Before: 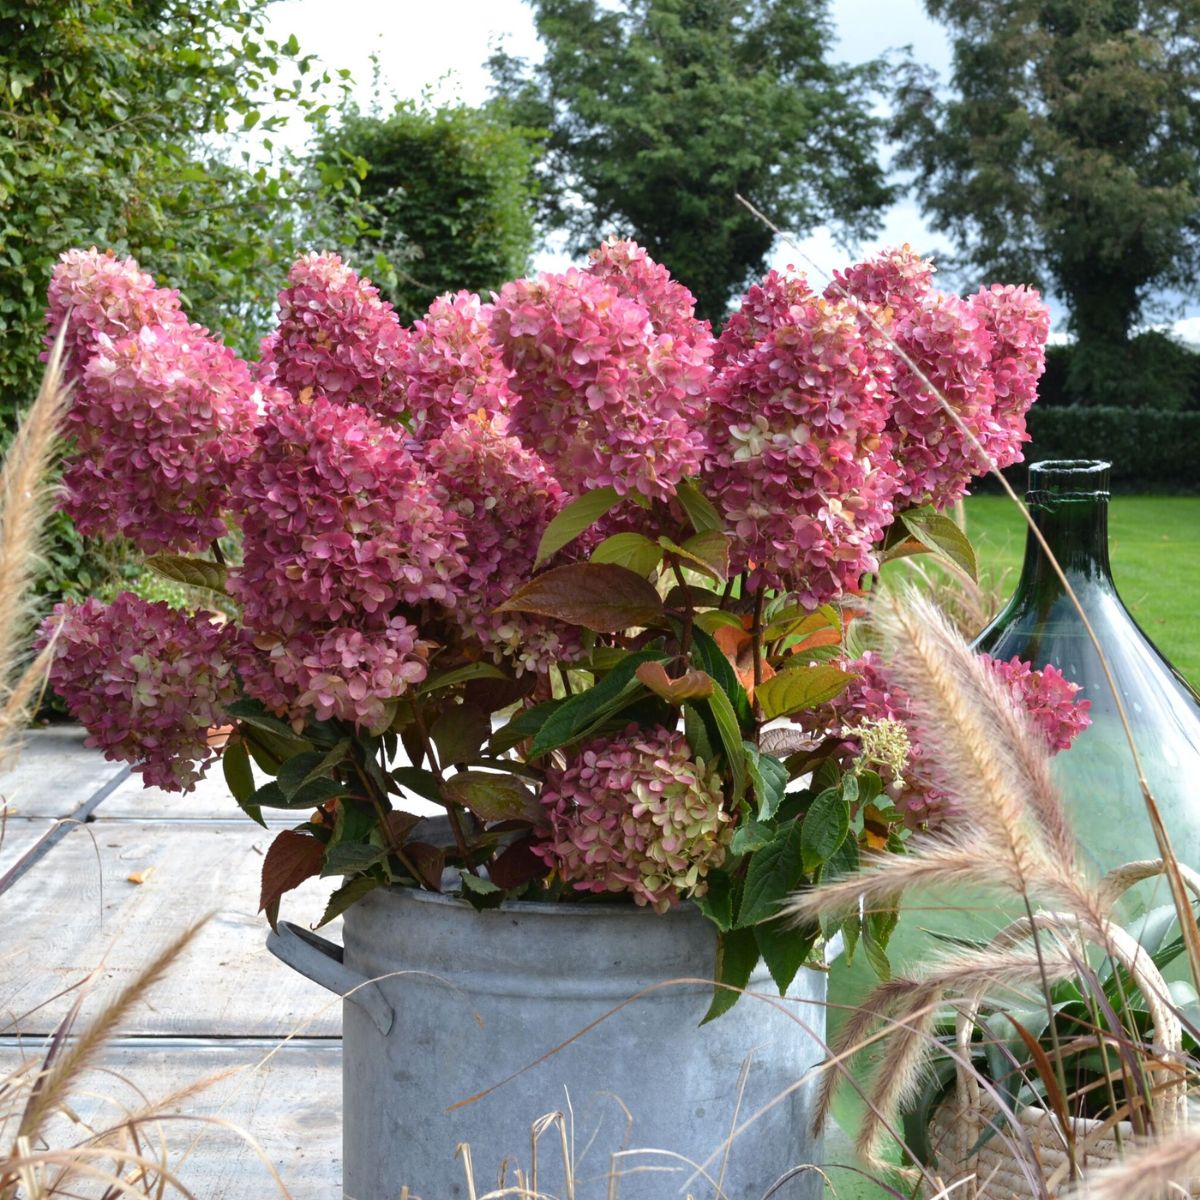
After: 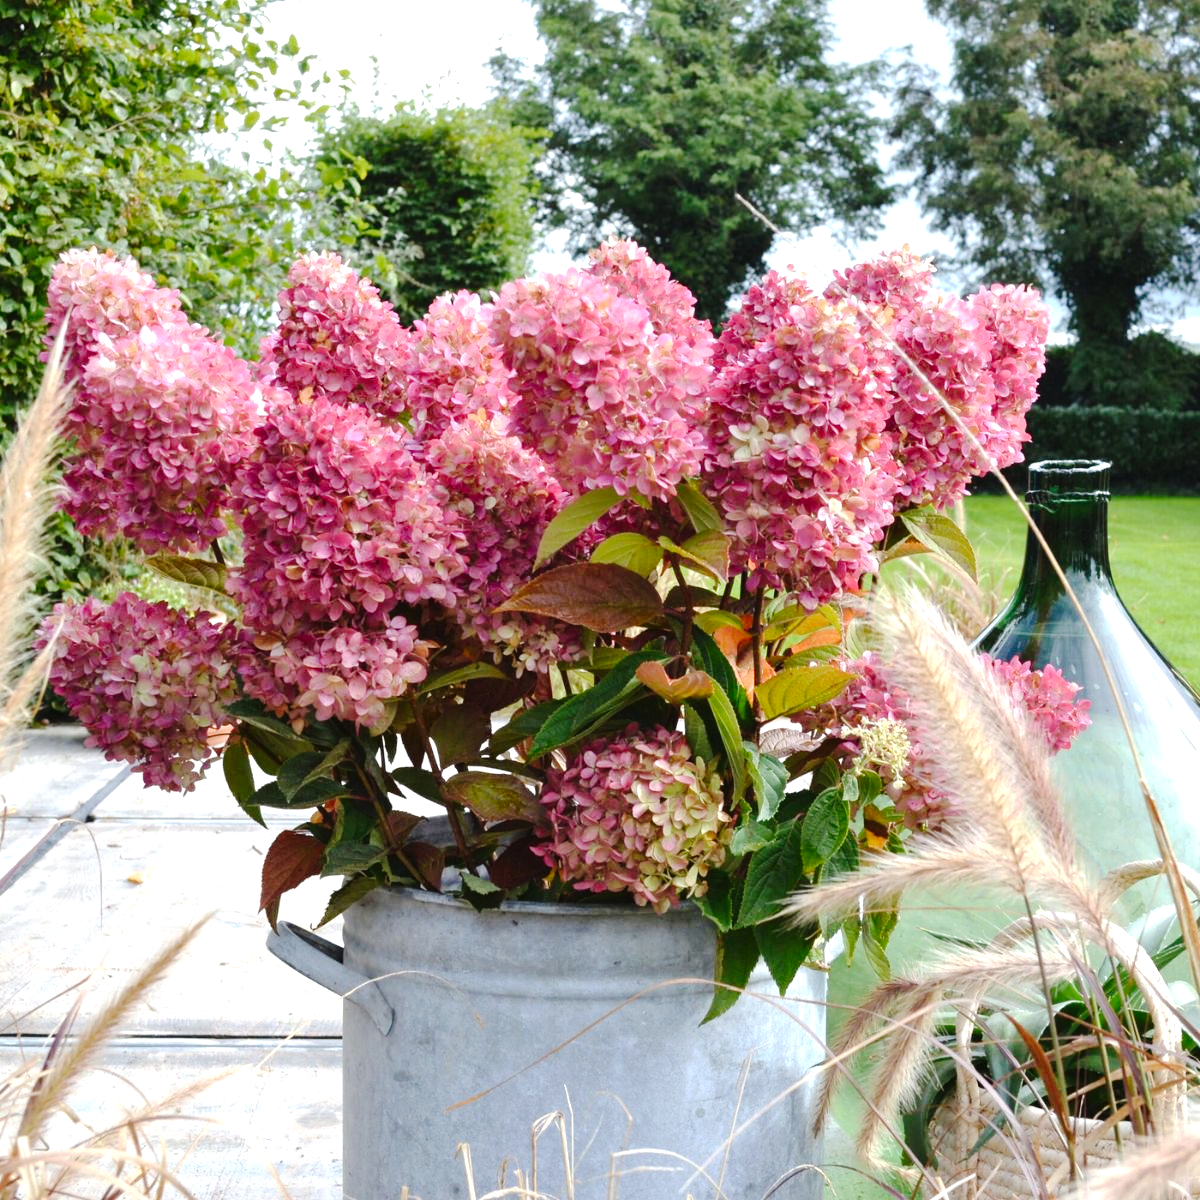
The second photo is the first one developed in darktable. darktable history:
exposure: black level correction 0.001, exposure 0.5 EV, compensate exposure bias true, compensate highlight preservation false
tone curve: curves: ch0 [(0, 0) (0.003, 0.015) (0.011, 0.021) (0.025, 0.032) (0.044, 0.046) (0.069, 0.062) (0.1, 0.08) (0.136, 0.117) (0.177, 0.165) (0.224, 0.221) (0.277, 0.298) (0.335, 0.385) (0.399, 0.469) (0.468, 0.558) (0.543, 0.637) (0.623, 0.708) (0.709, 0.771) (0.801, 0.84) (0.898, 0.907) (1, 1)], preserve colors none
